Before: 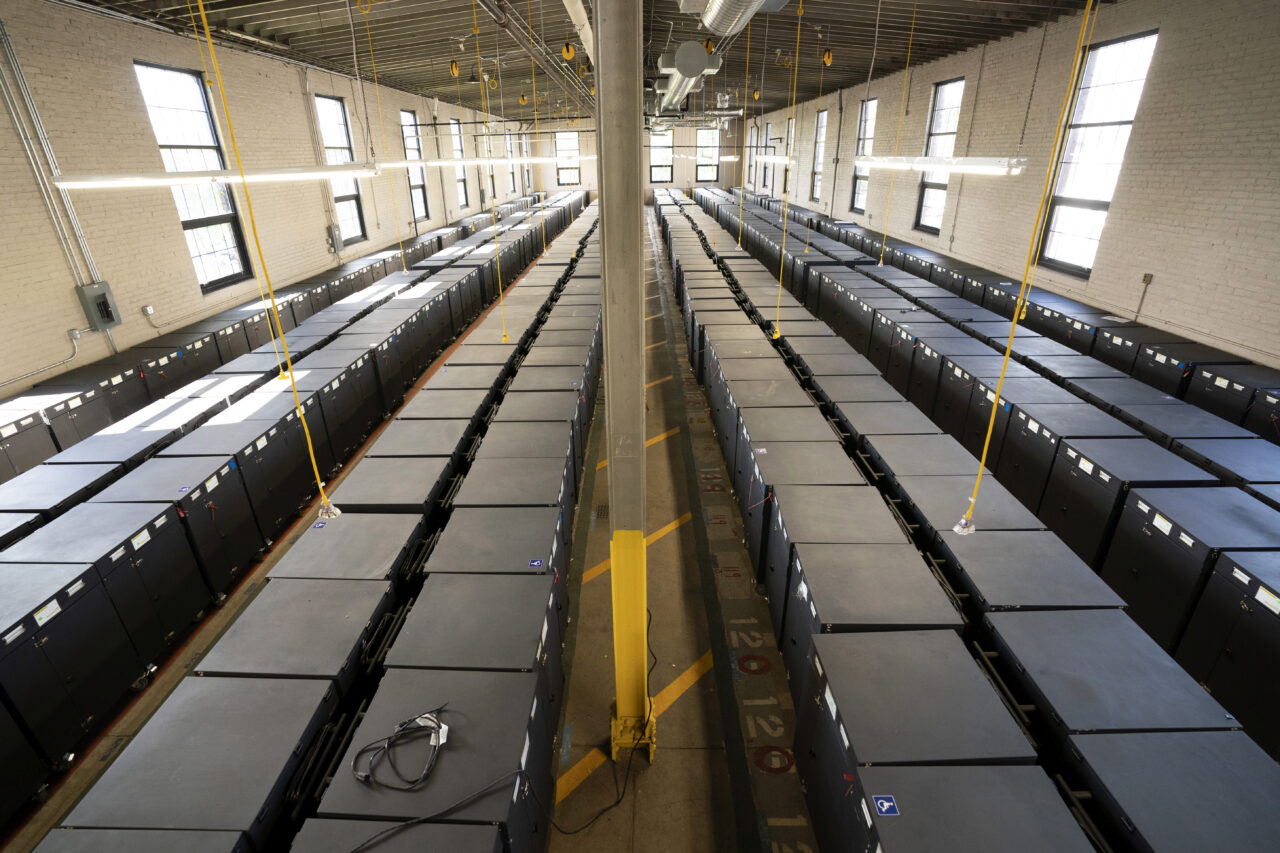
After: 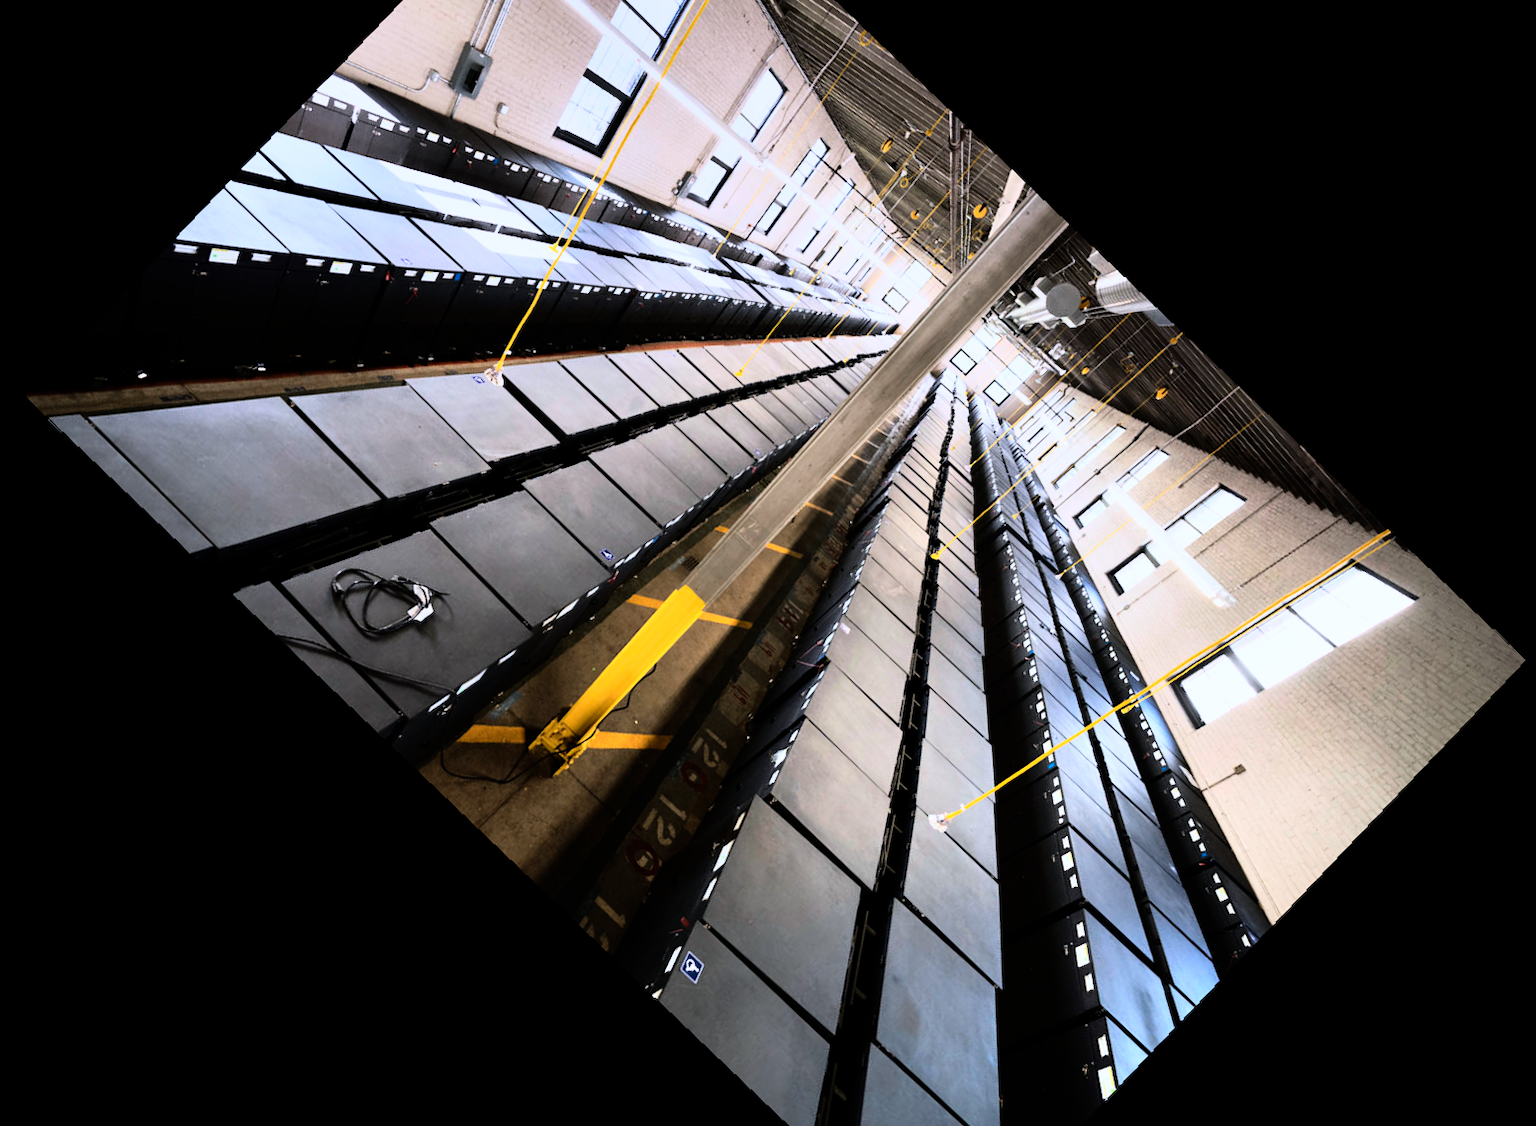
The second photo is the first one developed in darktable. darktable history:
graduated density: hue 238.83°, saturation 50%
shadows and highlights: shadows 20.91, highlights -82.73, soften with gaussian
crop and rotate: angle -46.26°, top 16.234%, right 0.912%, bottom 11.704%
rotate and perspective: rotation -2.56°, automatic cropping off
white balance: red 0.982, blue 1.018
rgb curve: curves: ch0 [(0, 0) (0.21, 0.15) (0.24, 0.21) (0.5, 0.75) (0.75, 0.96) (0.89, 0.99) (1, 1)]; ch1 [(0, 0.02) (0.21, 0.13) (0.25, 0.2) (0.5, 0.67) (0.75, 0.9) (0.89, 0.97) (1, 1)]; ch2 [(0, 0.02) (0.21, 0.13) (0.25, 0.2) (0.5, 0.67) (0.75, 0.9) (0.89, 0.97) (1, 1)], compensate middle gray true
